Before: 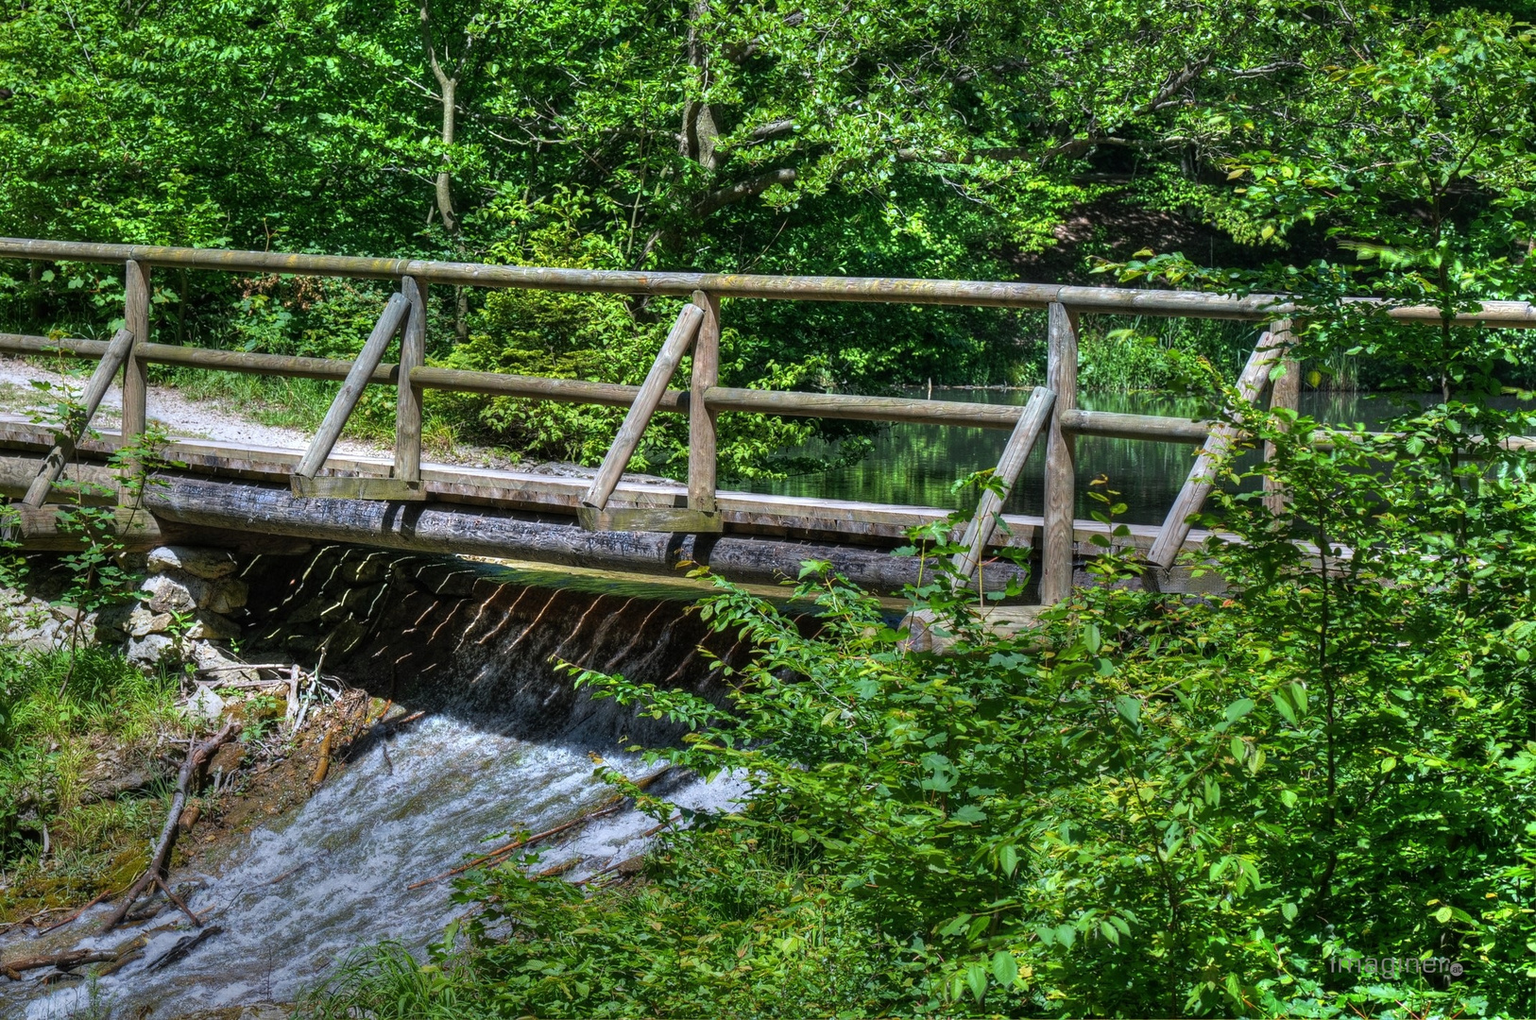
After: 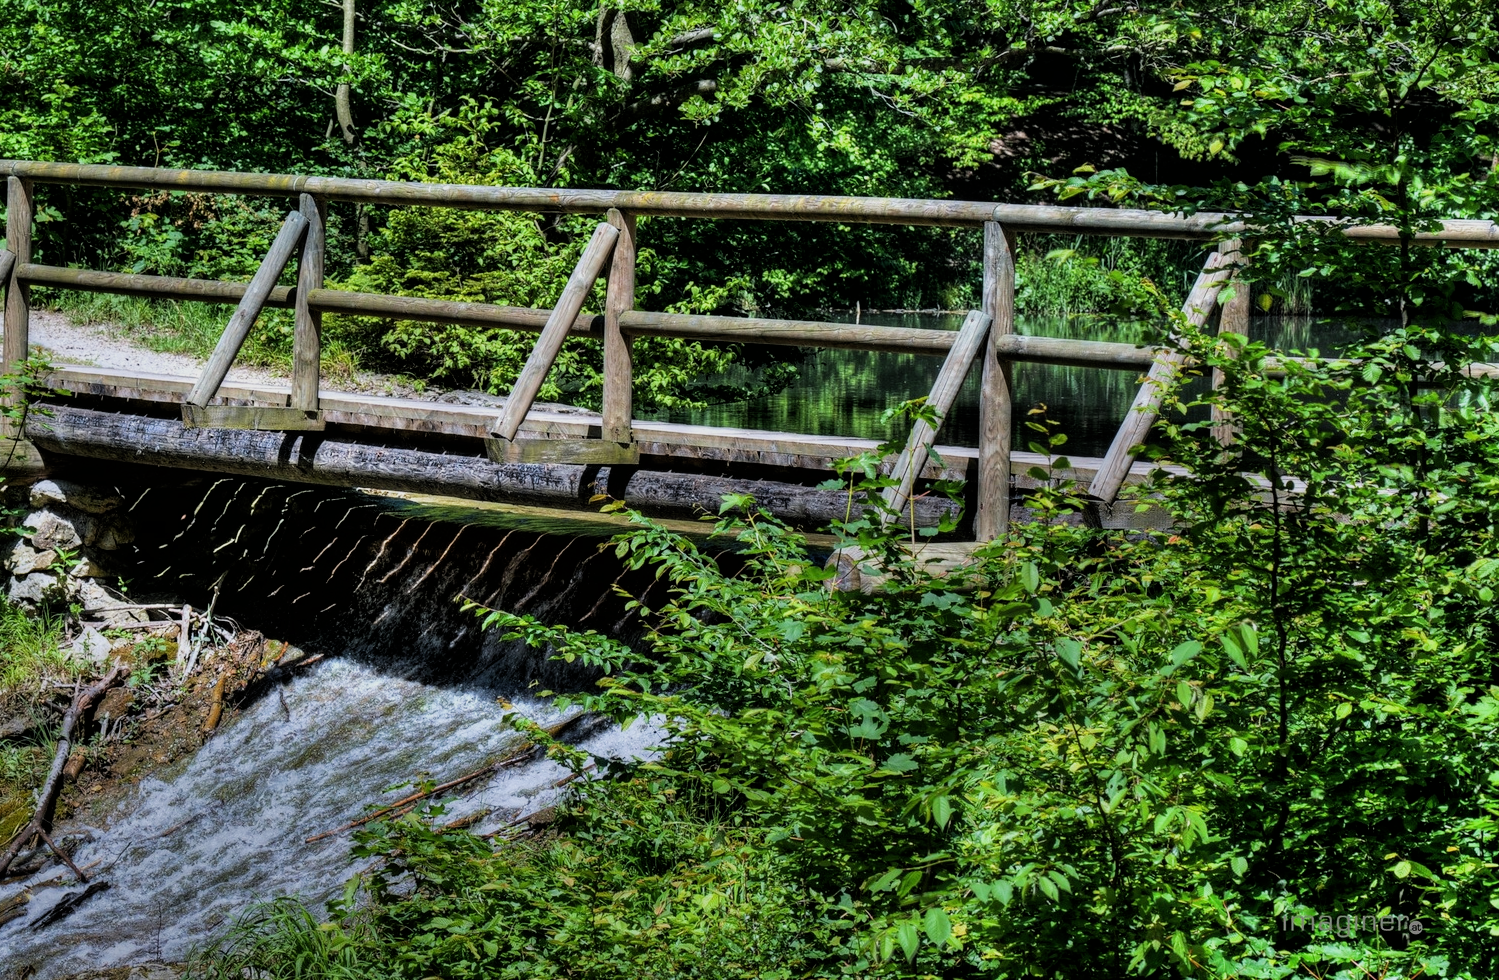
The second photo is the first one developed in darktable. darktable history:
crop and rotate: left 7.774%, top 9.257%
filmic rgb: black relative exposure -5.09 EV, white relative exposure 3.55 EV, hardness 3.18, contrast 1.2, highlights saturation mix -28.5%
